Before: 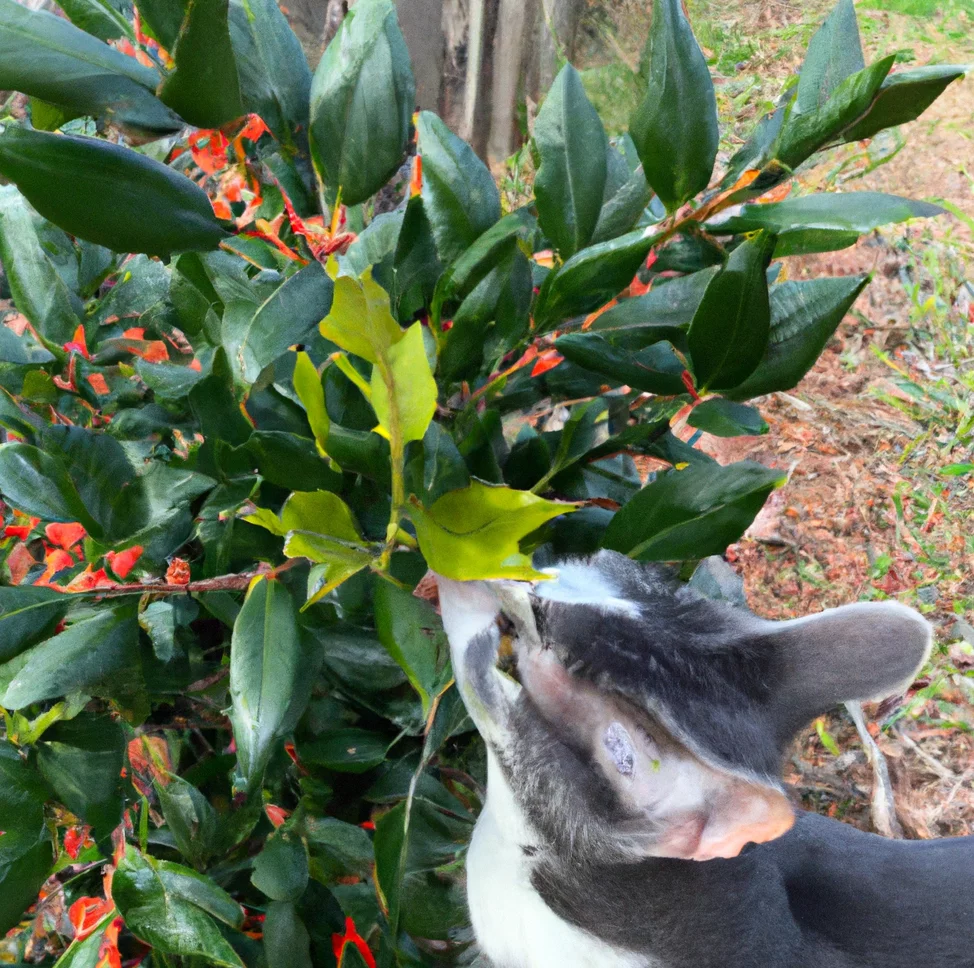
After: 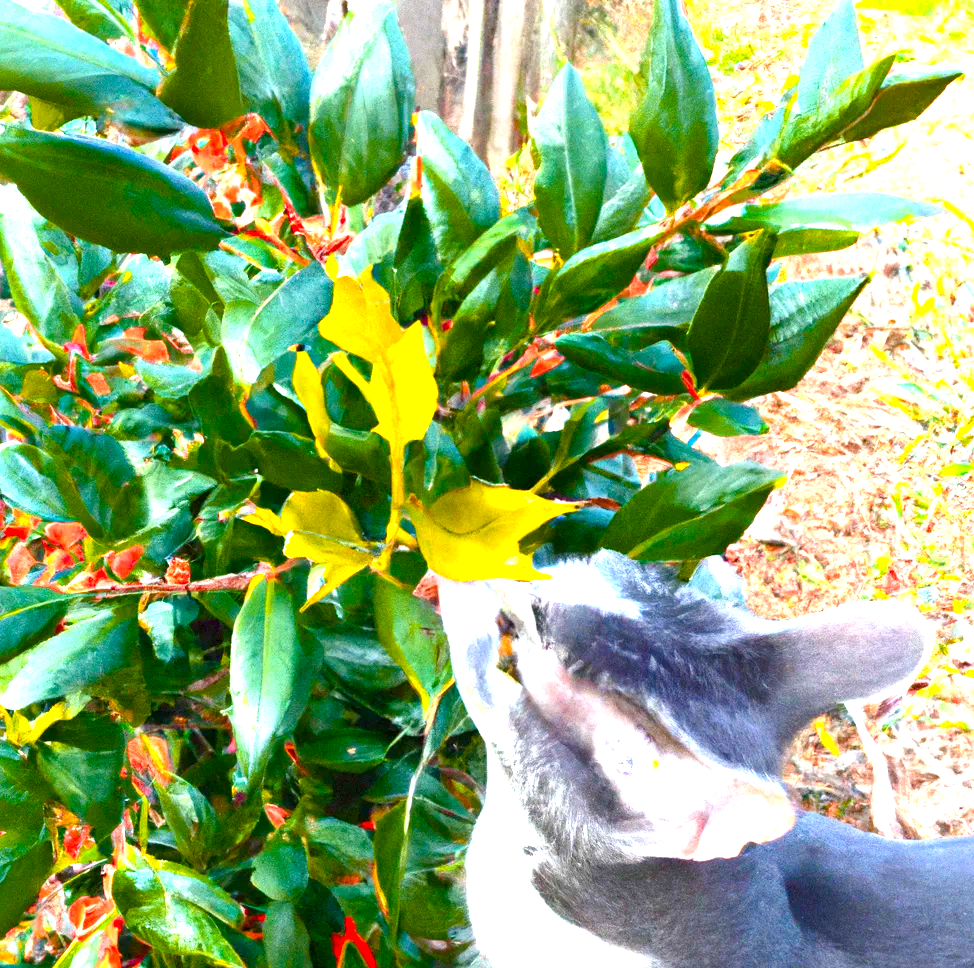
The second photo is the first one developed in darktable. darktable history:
color balance rgb: linear chroma grading › global chroma 25.025%, perceptual saturation grading › global saturation 34.61%, perceptual saturation grading › highlights -25.25%, perceptual saturation grading › shadows 49.412%, global vibrance 20%
color zones: curves: ch1 [(0, 0.455) (0.063, 0.455) (0.286, 0.495) (0.429, 0.5) (0.571, 0.5) (0.714, 0.5) (0.857, 0.5) (1, 0.455)]; ch2 [(0, 0.532) (0.063, 0.521) (0.233, 0.447) (0.429, 0.489) (0.571, 0.5) (0.714, 0.5) (0.857, 0.5) (1, 0.532)]
exposure: black level correction 0, exposure 1.681 EV, compensate highlight preservation false
